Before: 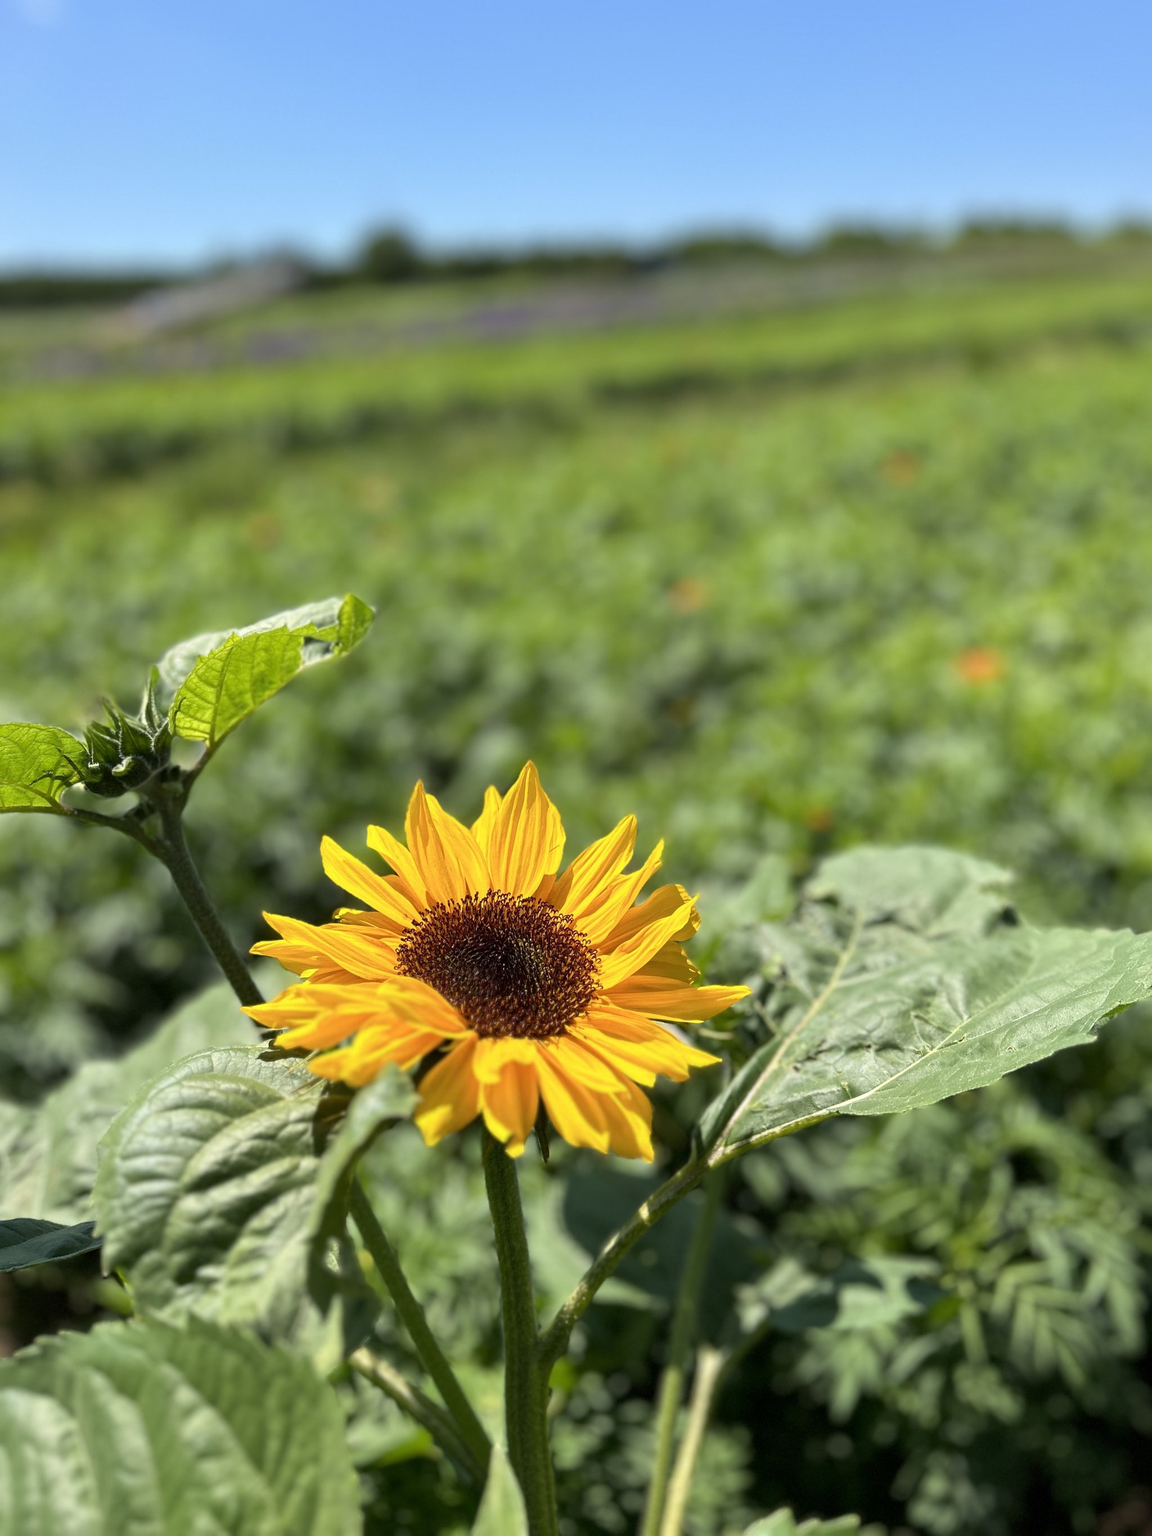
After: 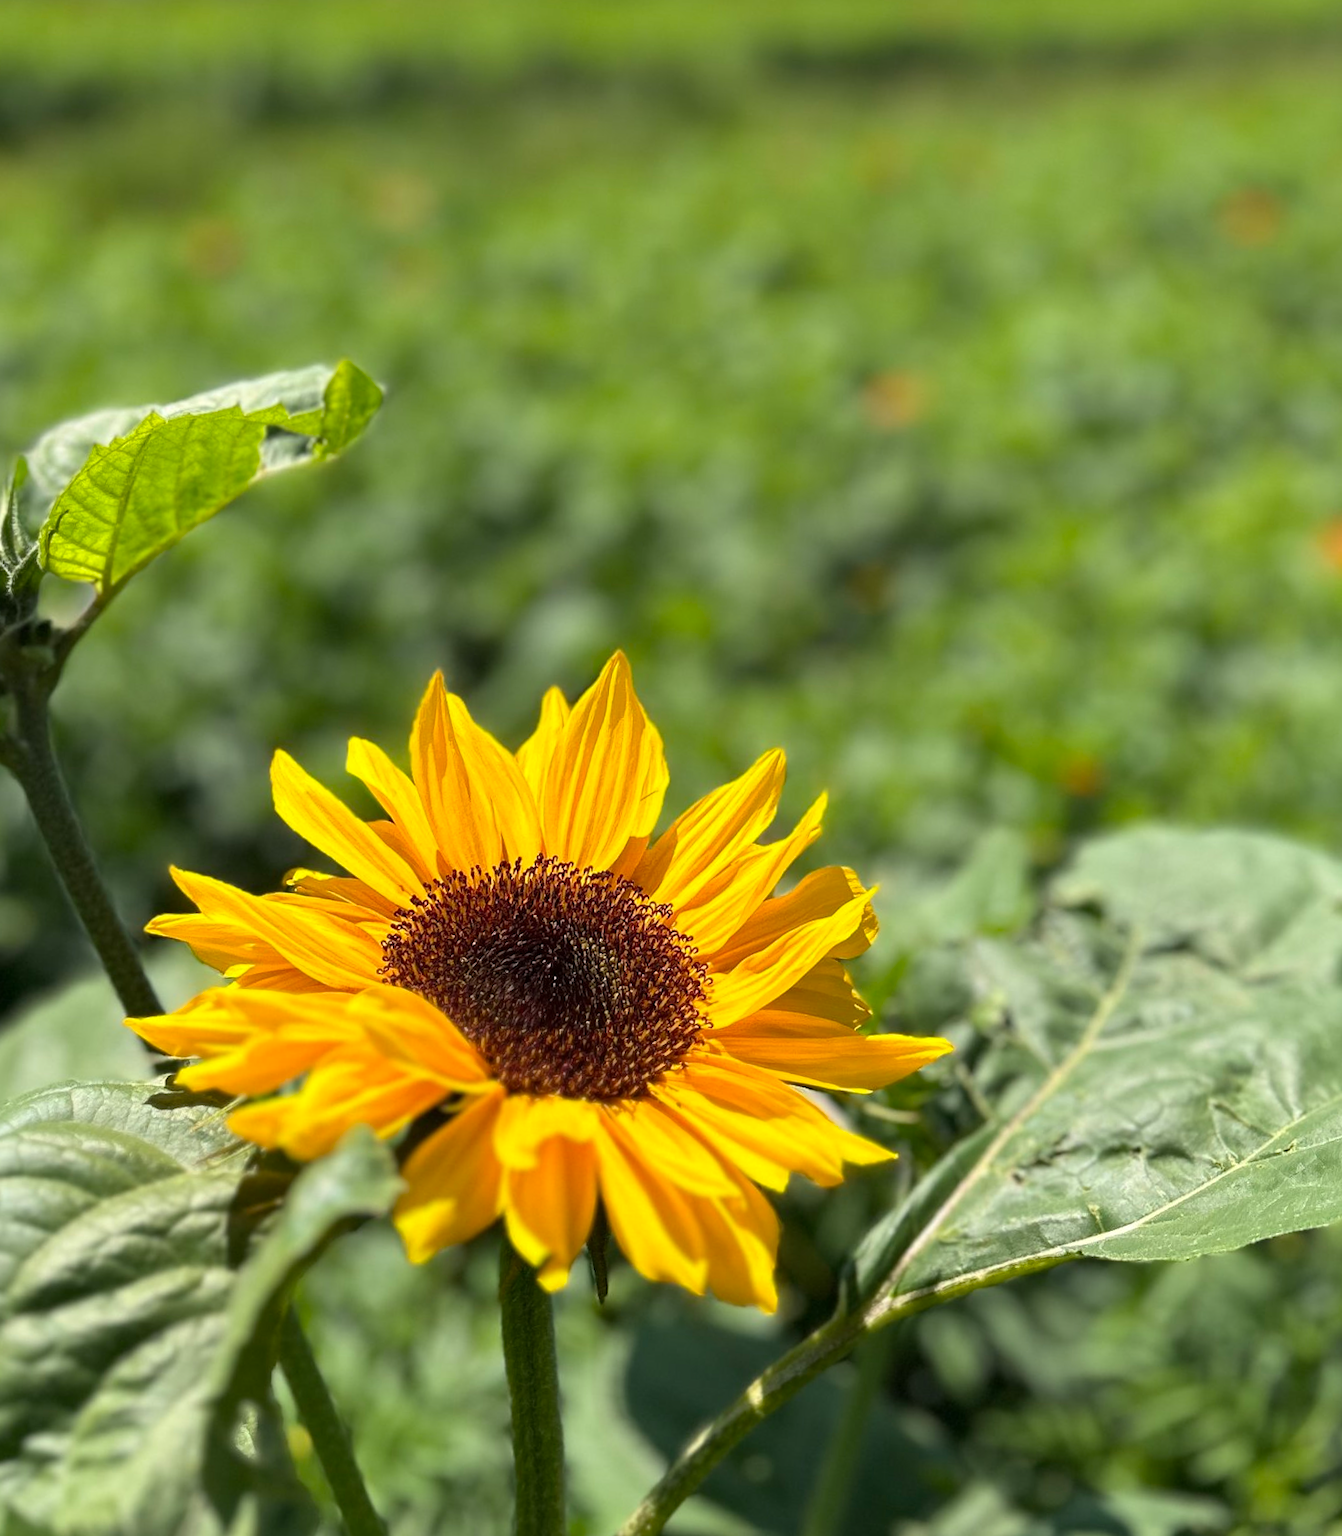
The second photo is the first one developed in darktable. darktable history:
crop and rotate: angle -3.82°, left 9.745%, top 20.951%, right 12.207%, bottom 12.106%
tone equalizer: -8 EV 0.06 EV
